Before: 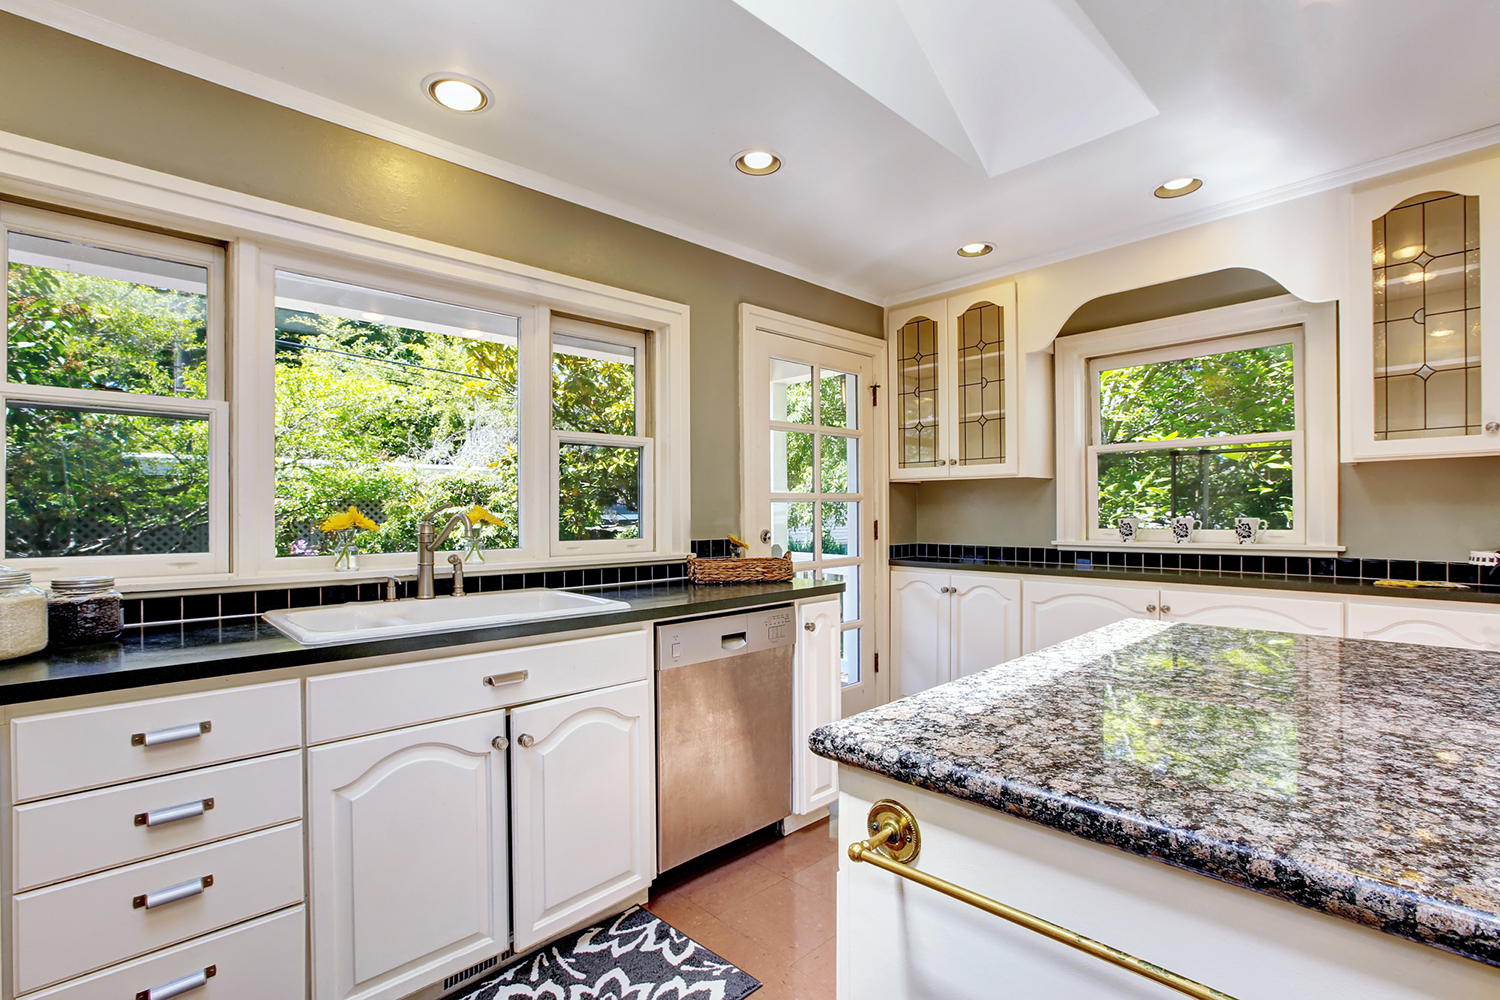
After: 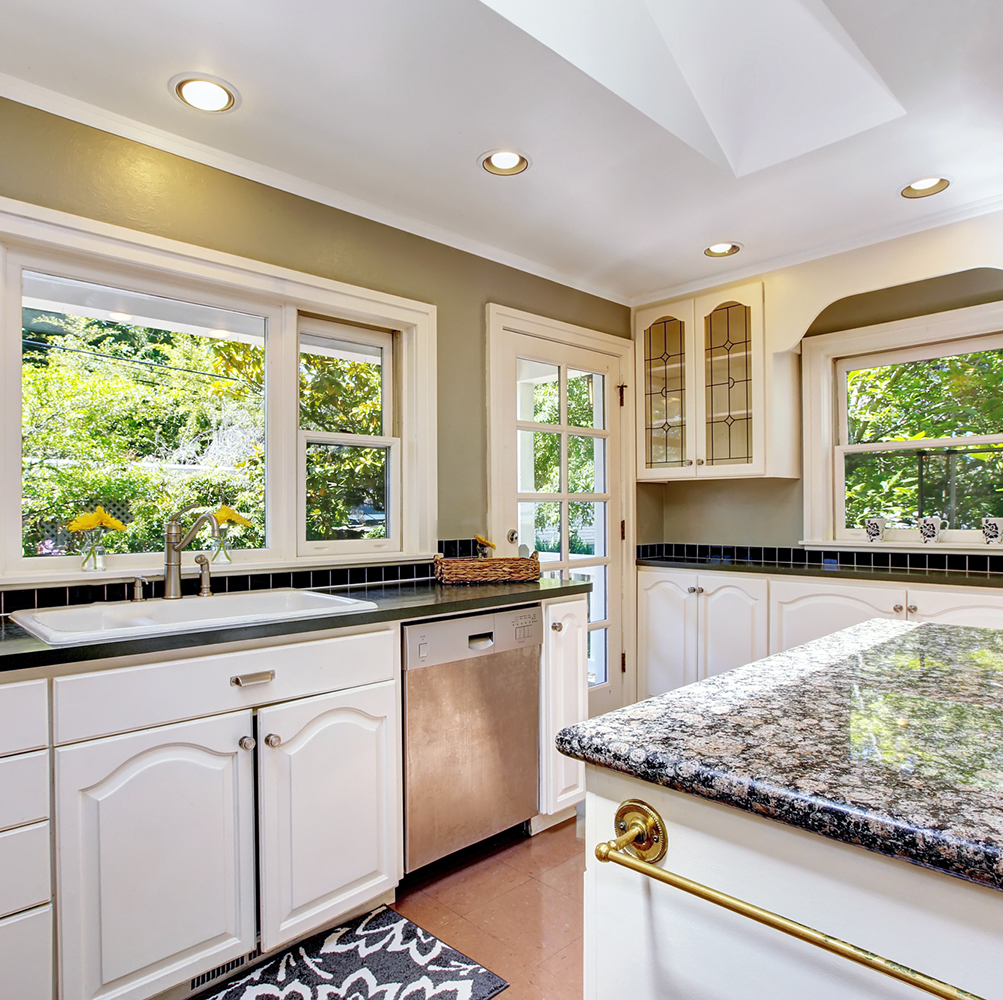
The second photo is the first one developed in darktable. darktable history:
crop: left 16.901%, right 16.232%
